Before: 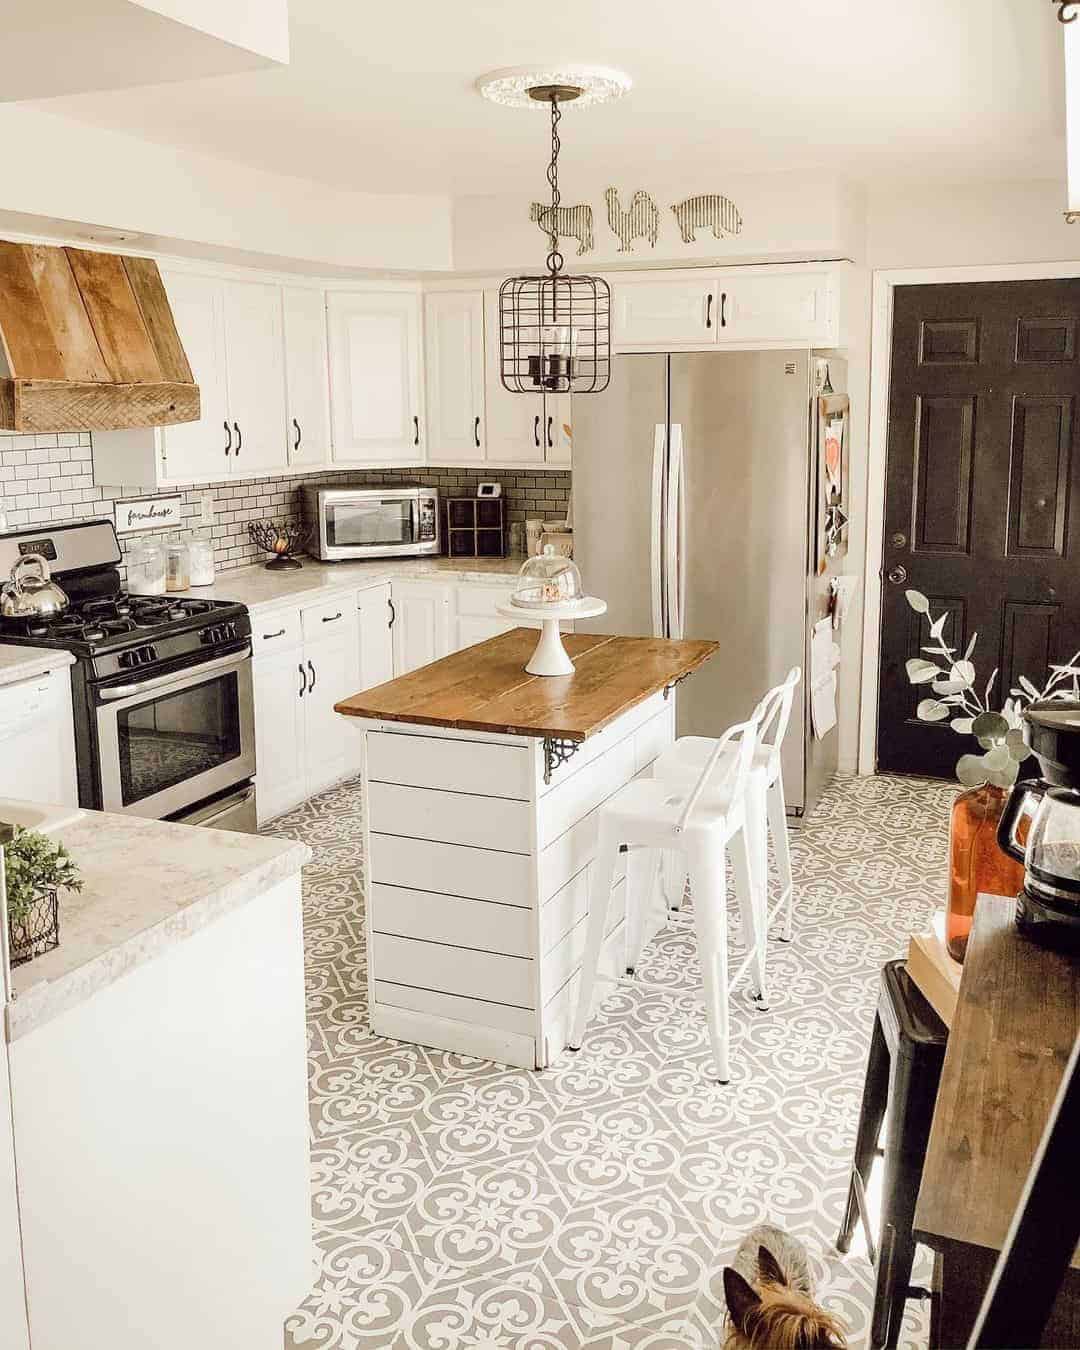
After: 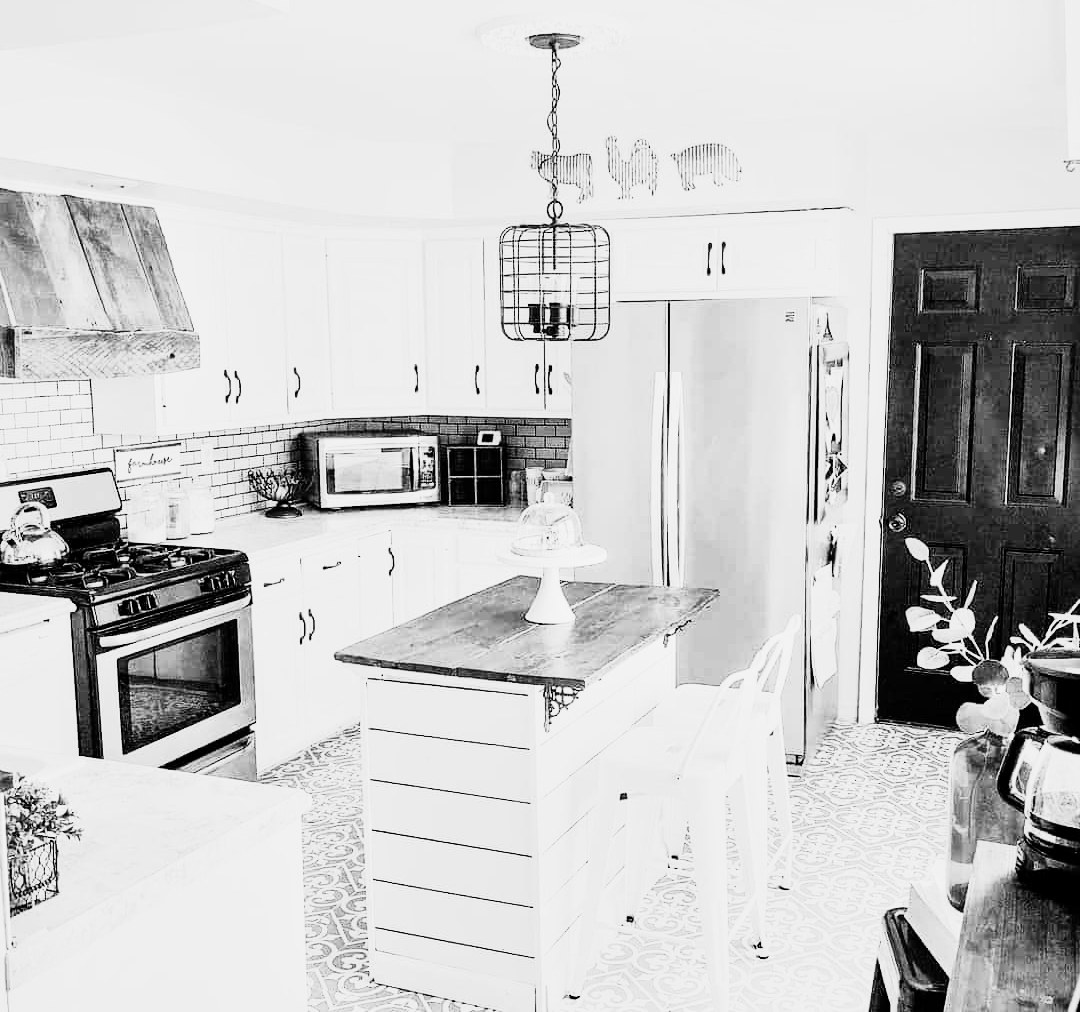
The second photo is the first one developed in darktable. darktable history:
monochrome: a -71.75, b 75.82
crop: top 3.857%, bottom 21.132%
local contrast: mode bilateral grid, contrast 20, coarseness 50, detail 120%, midtone range 0.2
rgb curve: curves: ch0 [(0, 0) (0.21, 0.15) (0.24, 0.21) (0.5, 0.75) (0.75, 0.96) (0.89, 0.99) (1, 1)]; ch1 [(0, 0.02) (0.21, 0.13) (0.25, 0.2) (0.5, 0.67) (0.75, 0.9) (0.89, 0.97) (1, 1)]; ch2 [(0, 0.02) (0.21, 0.13) (0.25, 0.2) (0.5, 0.67) (0.75, 0.9) (0.89, 0.97) (1, 1)], compensate middle gray true
